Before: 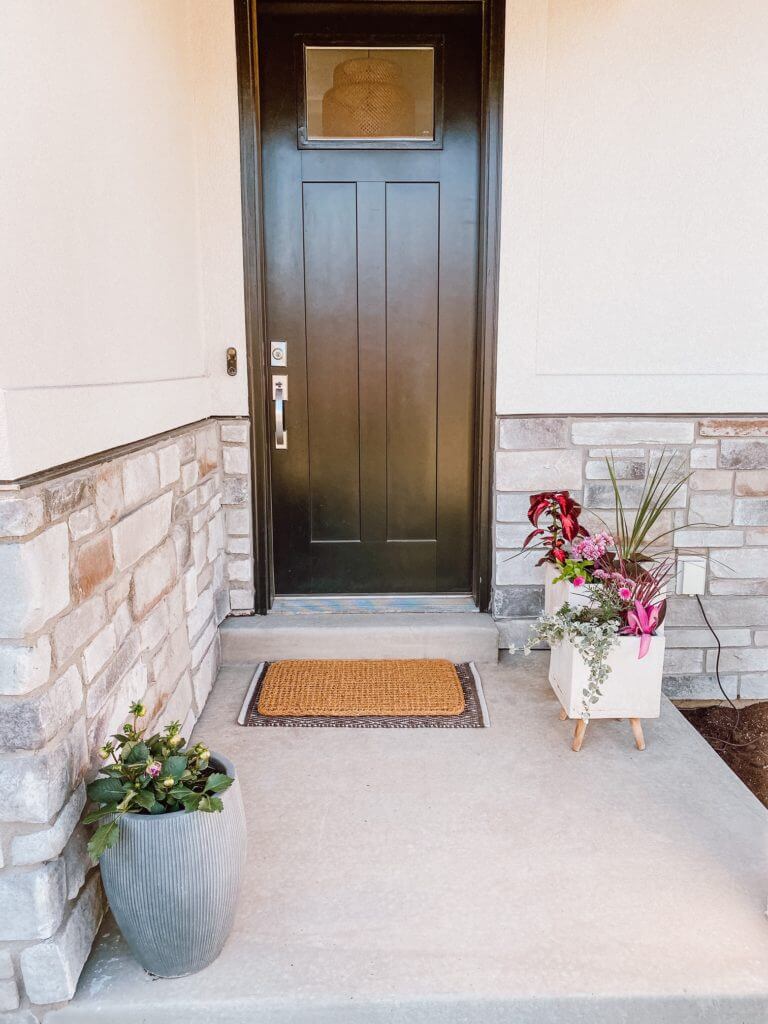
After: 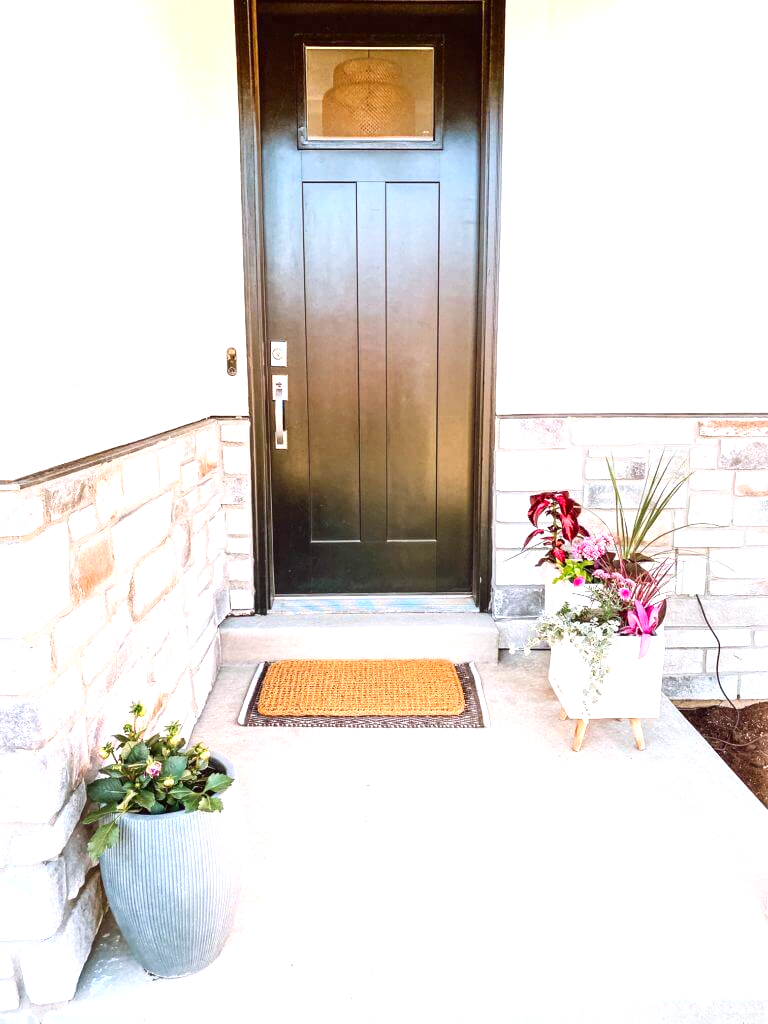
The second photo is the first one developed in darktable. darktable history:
contrast brightness saturation: contrast 0.149, brightness -0.007, saturation 0.102
exposure: exposure 1 EV, compensate highlight preservation false
